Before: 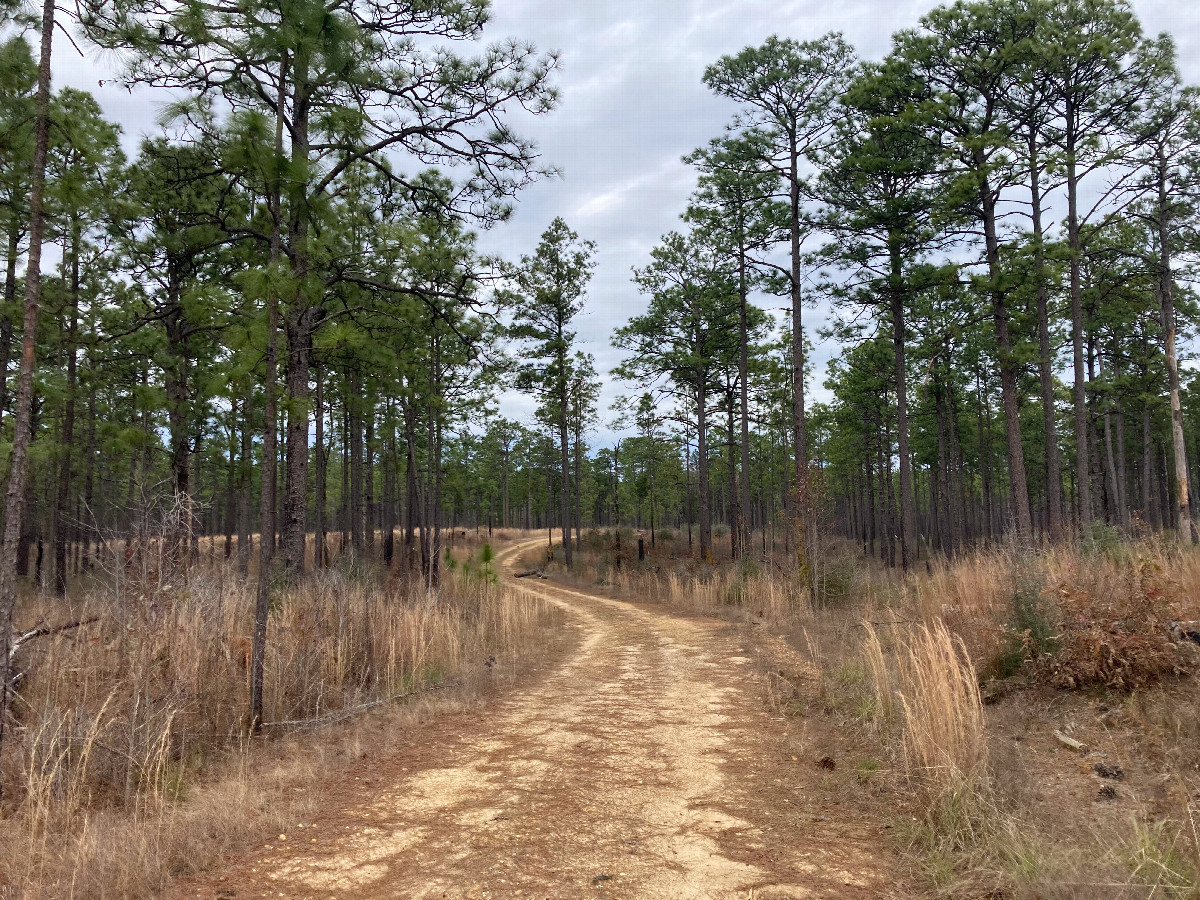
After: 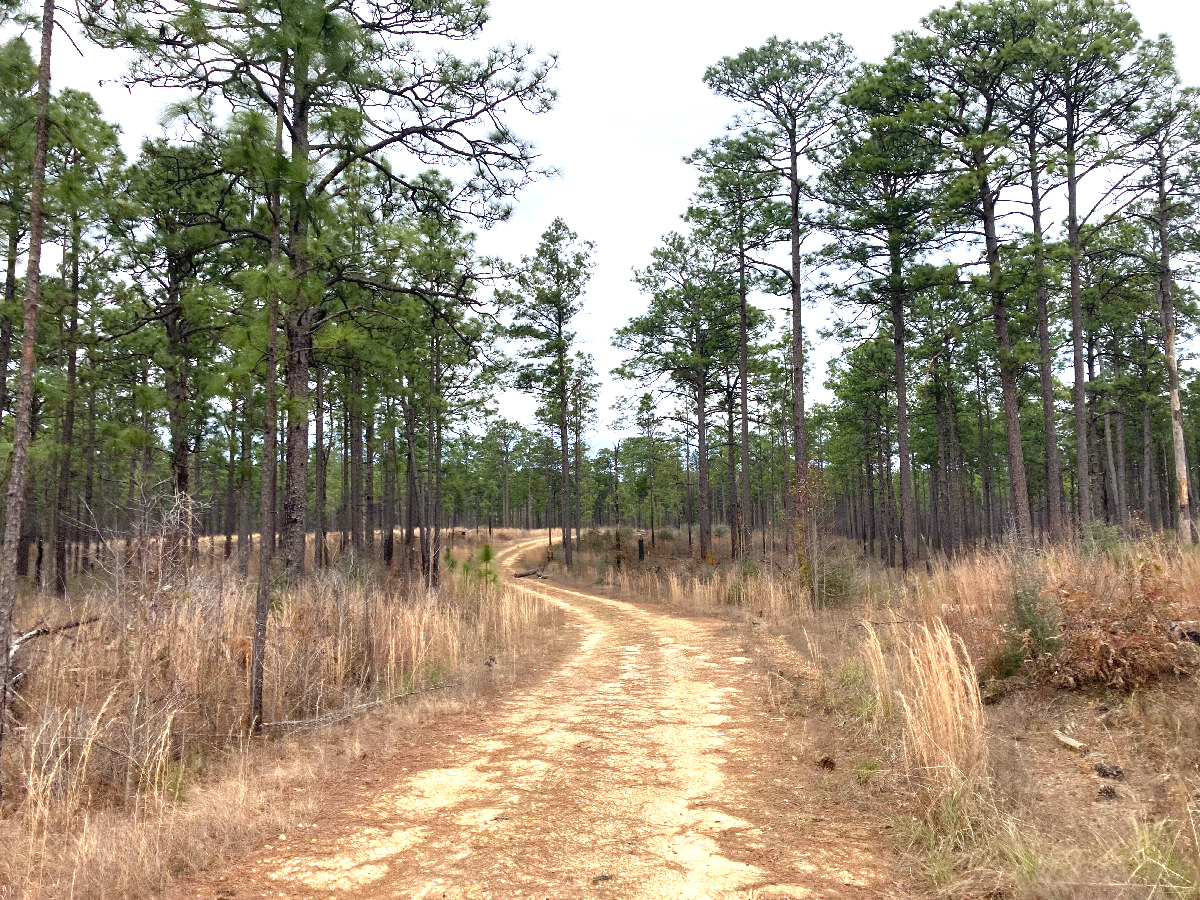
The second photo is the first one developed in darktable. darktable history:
exposure: black level correction 0, exposure 0.852 EV, compensate highlight preservation false
